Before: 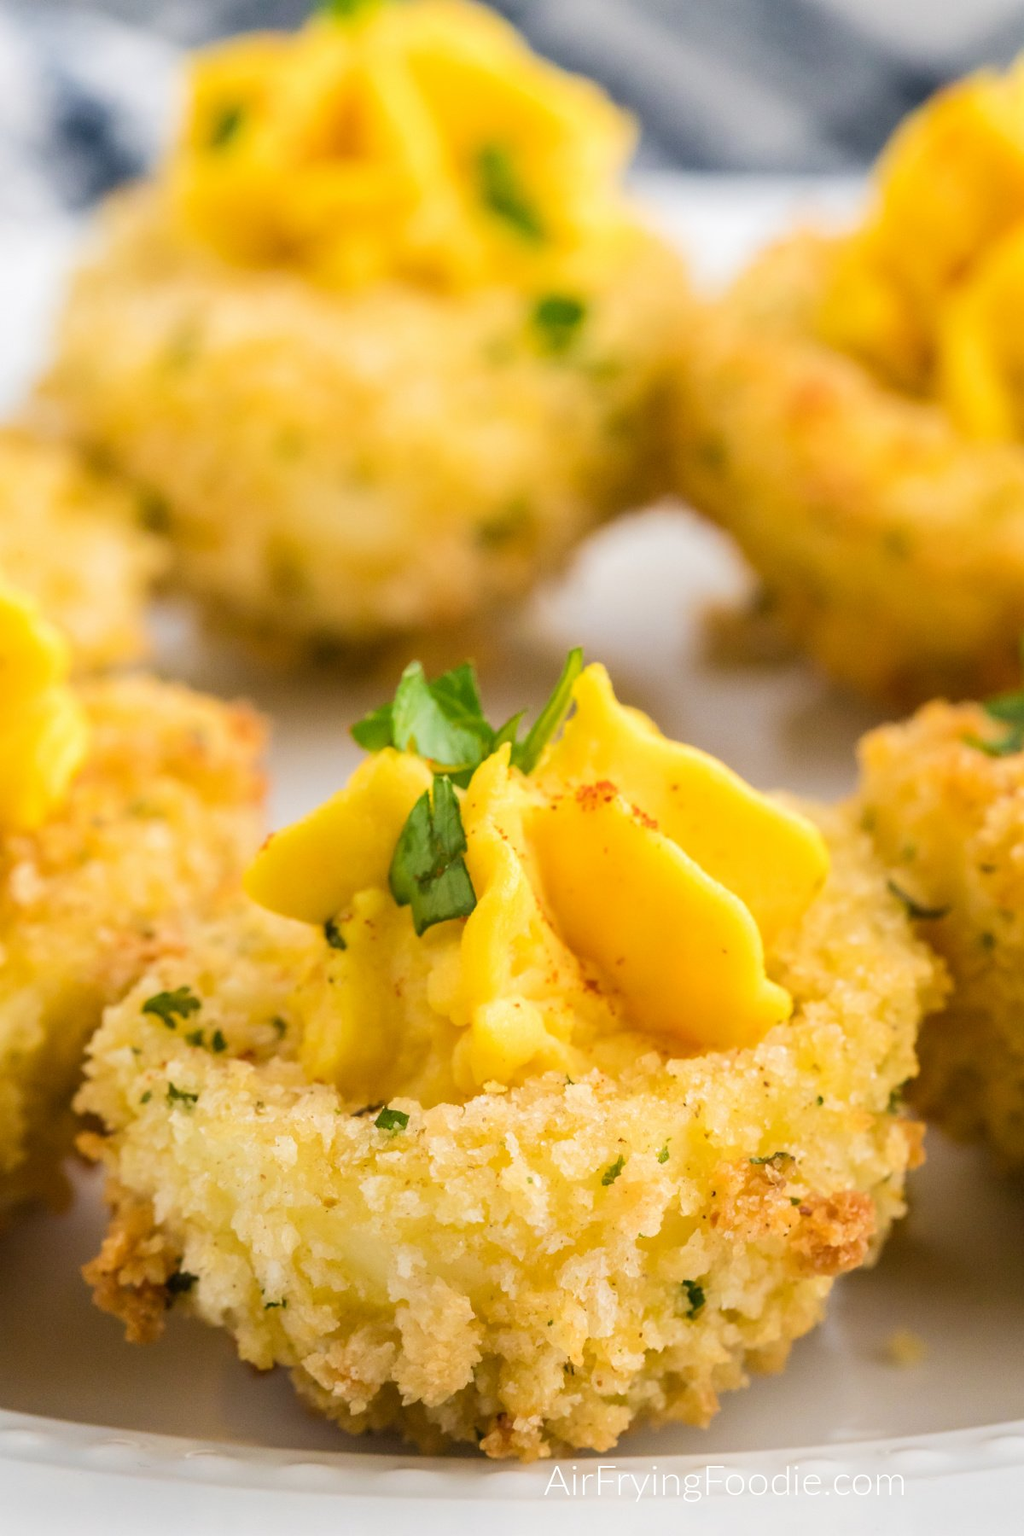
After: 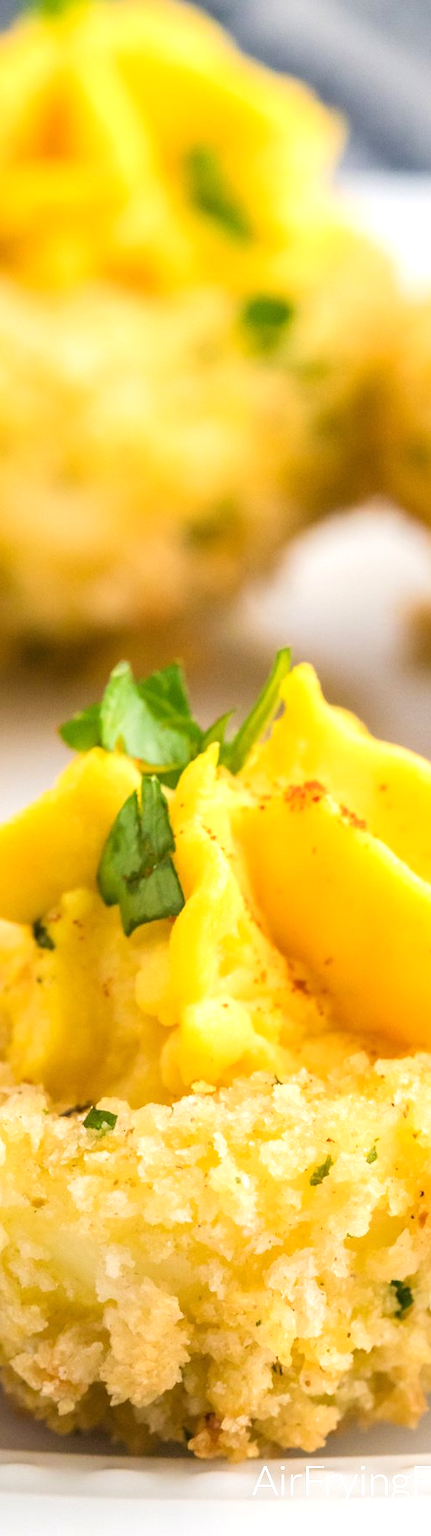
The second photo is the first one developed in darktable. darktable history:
exposure: exposure 0.375 EV, compensate highlight preservation false
crop: left 28.583%, right 29.231%
